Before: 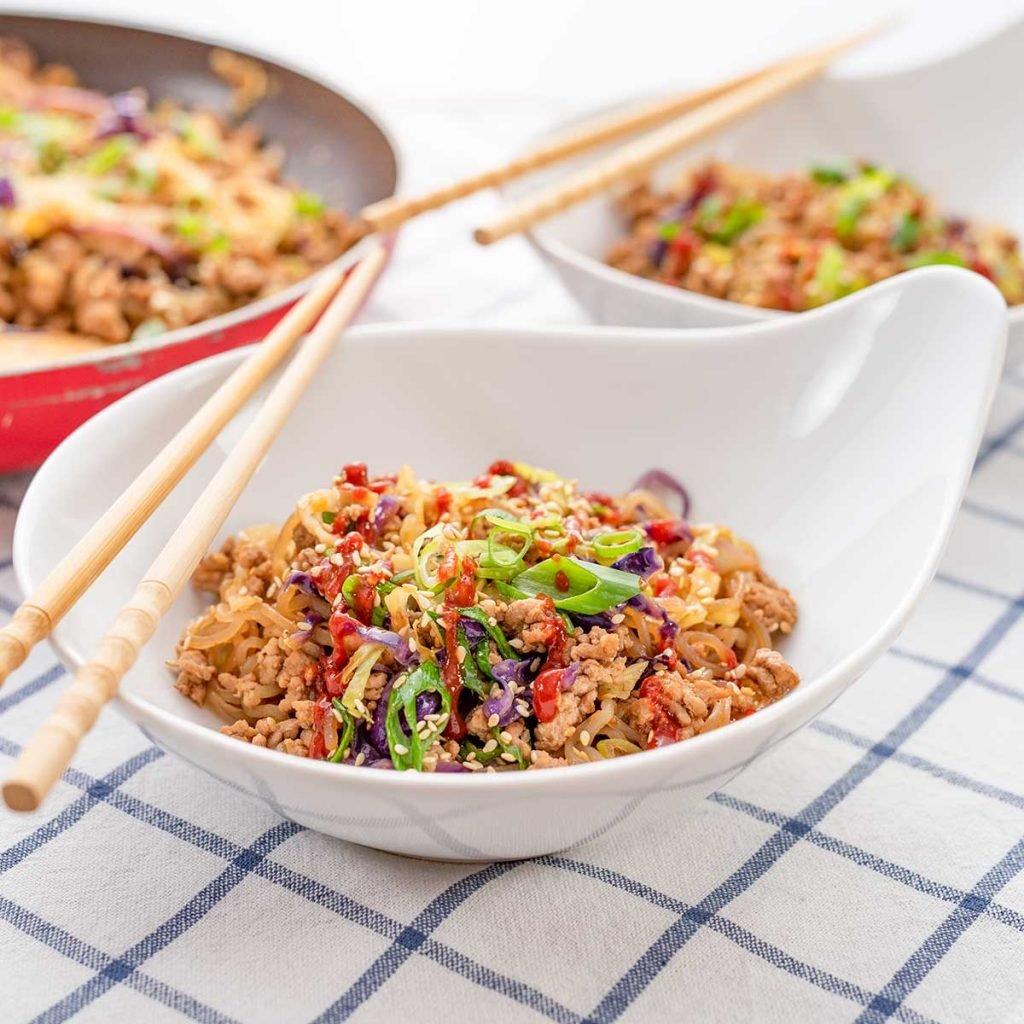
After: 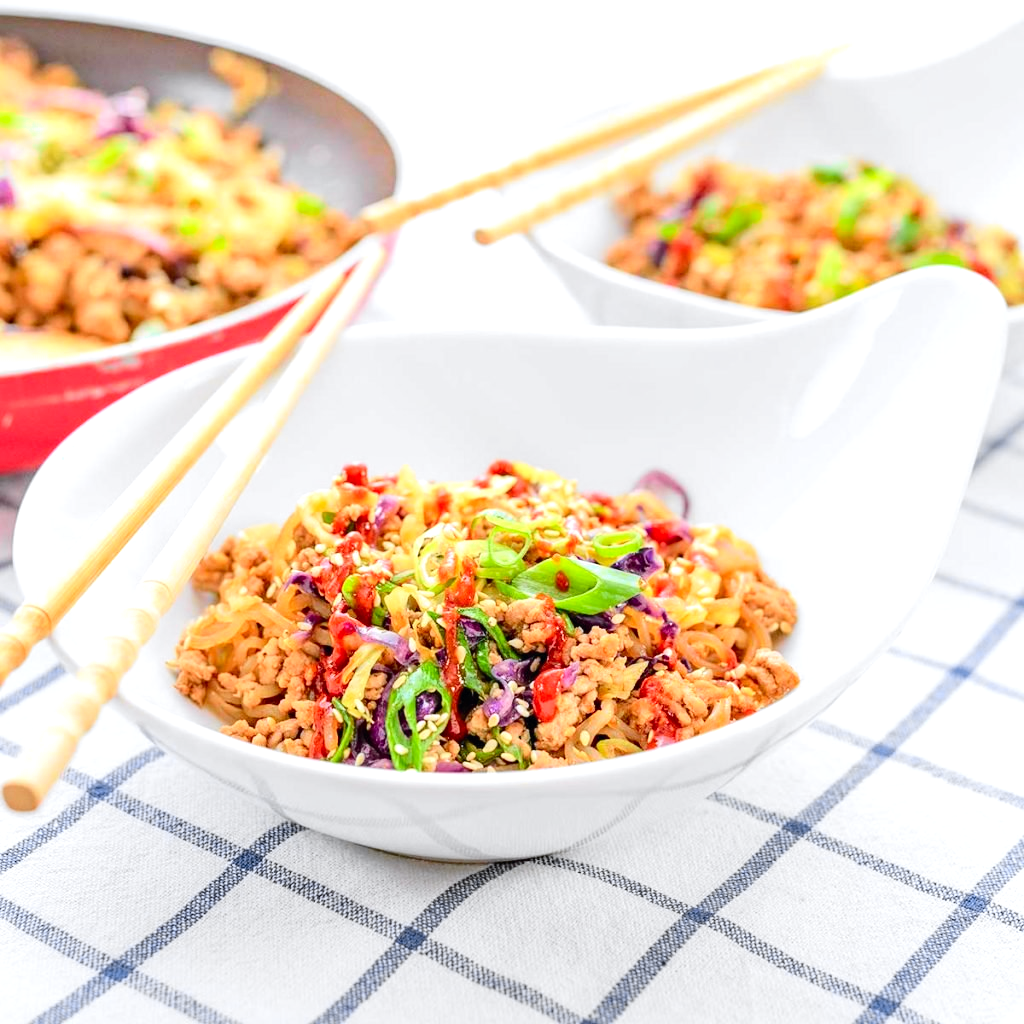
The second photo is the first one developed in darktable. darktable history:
white balance: red 0.967, blue 1.049
exposure: black level correction 0, exposure 0.5 EV, compensate highlight preservation false
tone curve: curves: ch0 [(0, 0) (0.071, 0.047) (0.266, 0.26) (0.483, 0.554) (0.753, 0.811) (1, 0.983)]; ch1 [(0, 0) (0.346, 0.307) (0.408, 0.369) (0.463, 0.443) (0.482, 0.493) (0.502, 0.5) (0.517, 0.502) (0.55, 0.548) (0.597, 0.624) (0.651, 0.698) (1, 1)]; ch2 [(0, 0) (0.346, 0.34) (0.434, 0.46) (0.485, 0.494) (0.5, 0.494) (0.517, 0.506) (0.535, 0.529) (0.583, 0.611) (0.625, 0.666) (1, 1)], color space Lab, independent channels, preserve colors none
